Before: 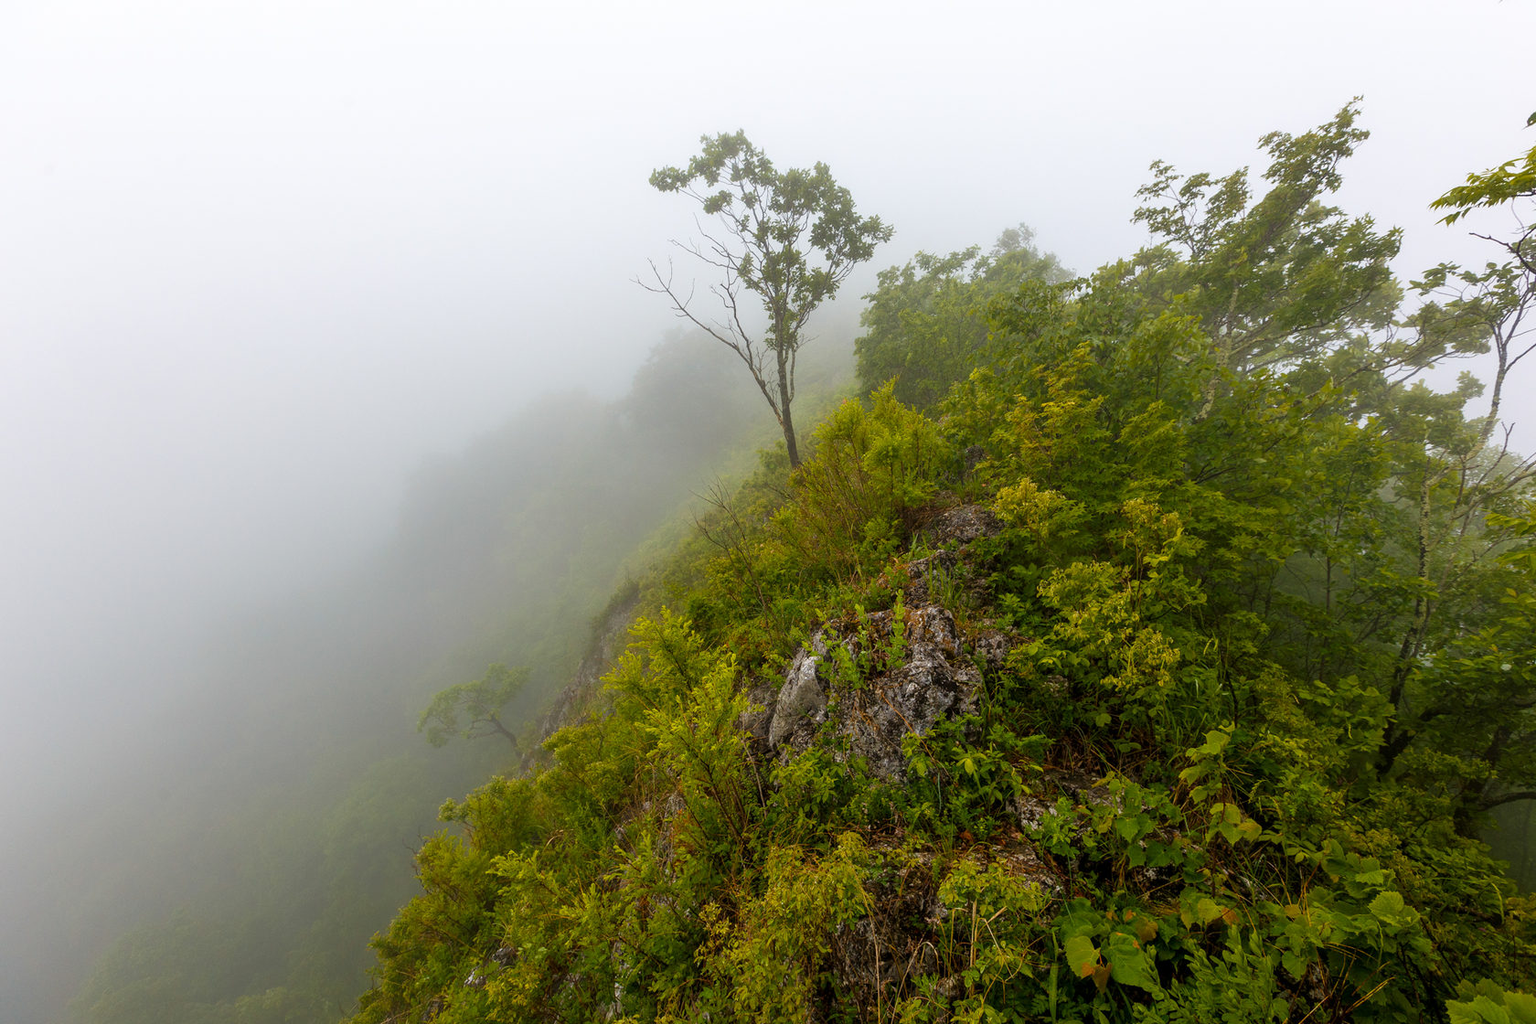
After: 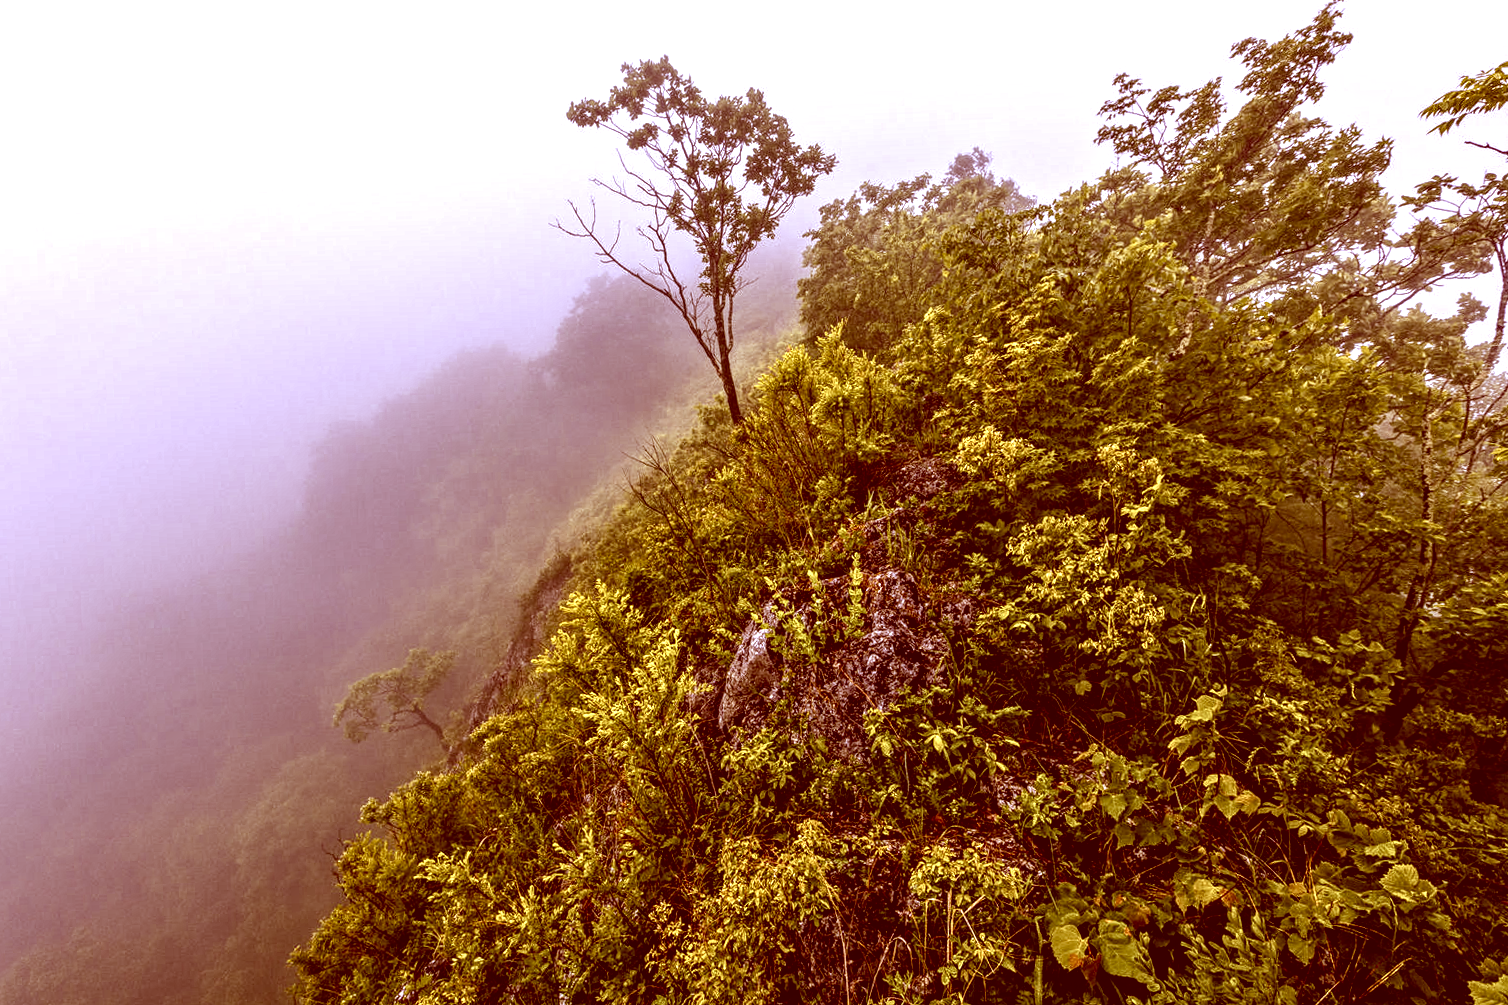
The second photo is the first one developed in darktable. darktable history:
color zones: curves: ch0 [(0.004, 0.305) (0.261, 0.623) (0.389, 0.399) (0.708, 0.571) (0.947, 0.34)]; ch1 [(0.025, 0.645) (0.229, 0.584) (0.326, 0.551) (0.484, 0.262) (0.757, 0.643)]
tone equalizer: -8 EV -0.417 EV, -7 EV -0.389 EV, -6 EV -0.333 EV, -5 EV -0.222 EV, -3 EV 0.222 EV, -2 EV 0.333 EV, -1 EV 0.389 EV, +0 EV 0.417 EV, edges refinement/feathering 500, mask exposure compensation -1.57 EV, preserve details no
white balance: red 0.871, blue 1.249
contrast equalizer: octaves 7, y [[0.506, 0.531, 0.562, 0.606, 0.638, 0.669], [0.5 ×6], [0.5 ×6], [0 ×6], [0 ×6]]
contrast brightness saturation: contrast -0.08, brightness -0.04, saturation -0.11
local contrast: highlights 61%, detail 143%, midtone range 0.428
crop and rotate: angle 1.96°, left 5.673%, top 5.673%
color correction: highlights a* 9.03, highlights b* 8.71, shadows a* 40, shadows b* 40, saturation 0.8
